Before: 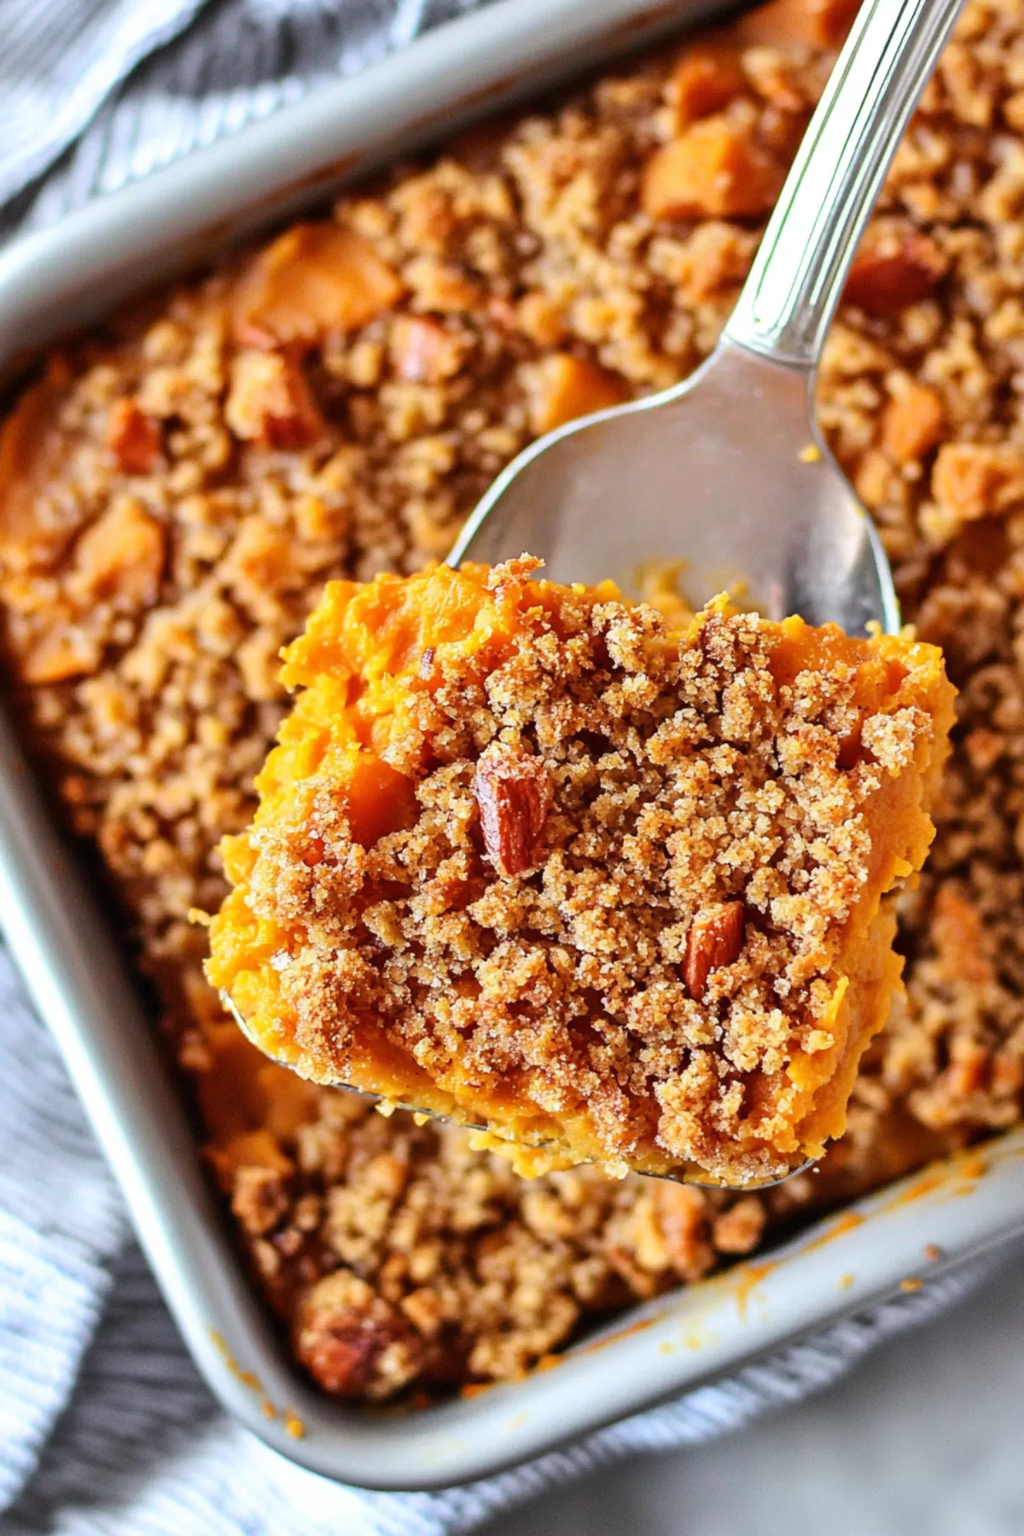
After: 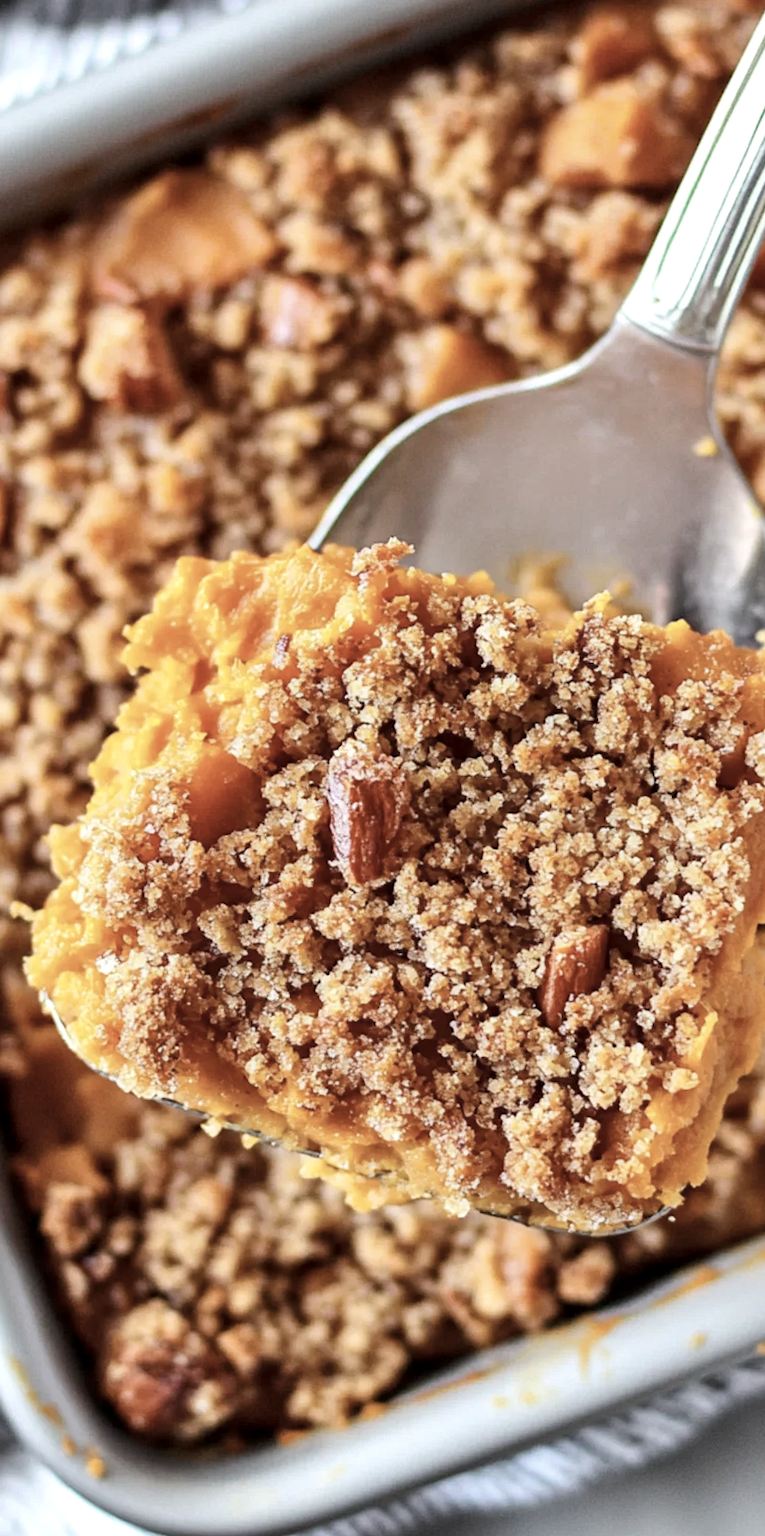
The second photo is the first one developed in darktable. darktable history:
local contrast: highlights 102%, shadows 101%, detail 120%, midtone range 0.2
crop and rotate: angle -3.02°, left 14.248%, top 0.023%, right 11.023%, bottom 0.028%
contrast brightness saturation: contrast 0.103, saturation -0.376
